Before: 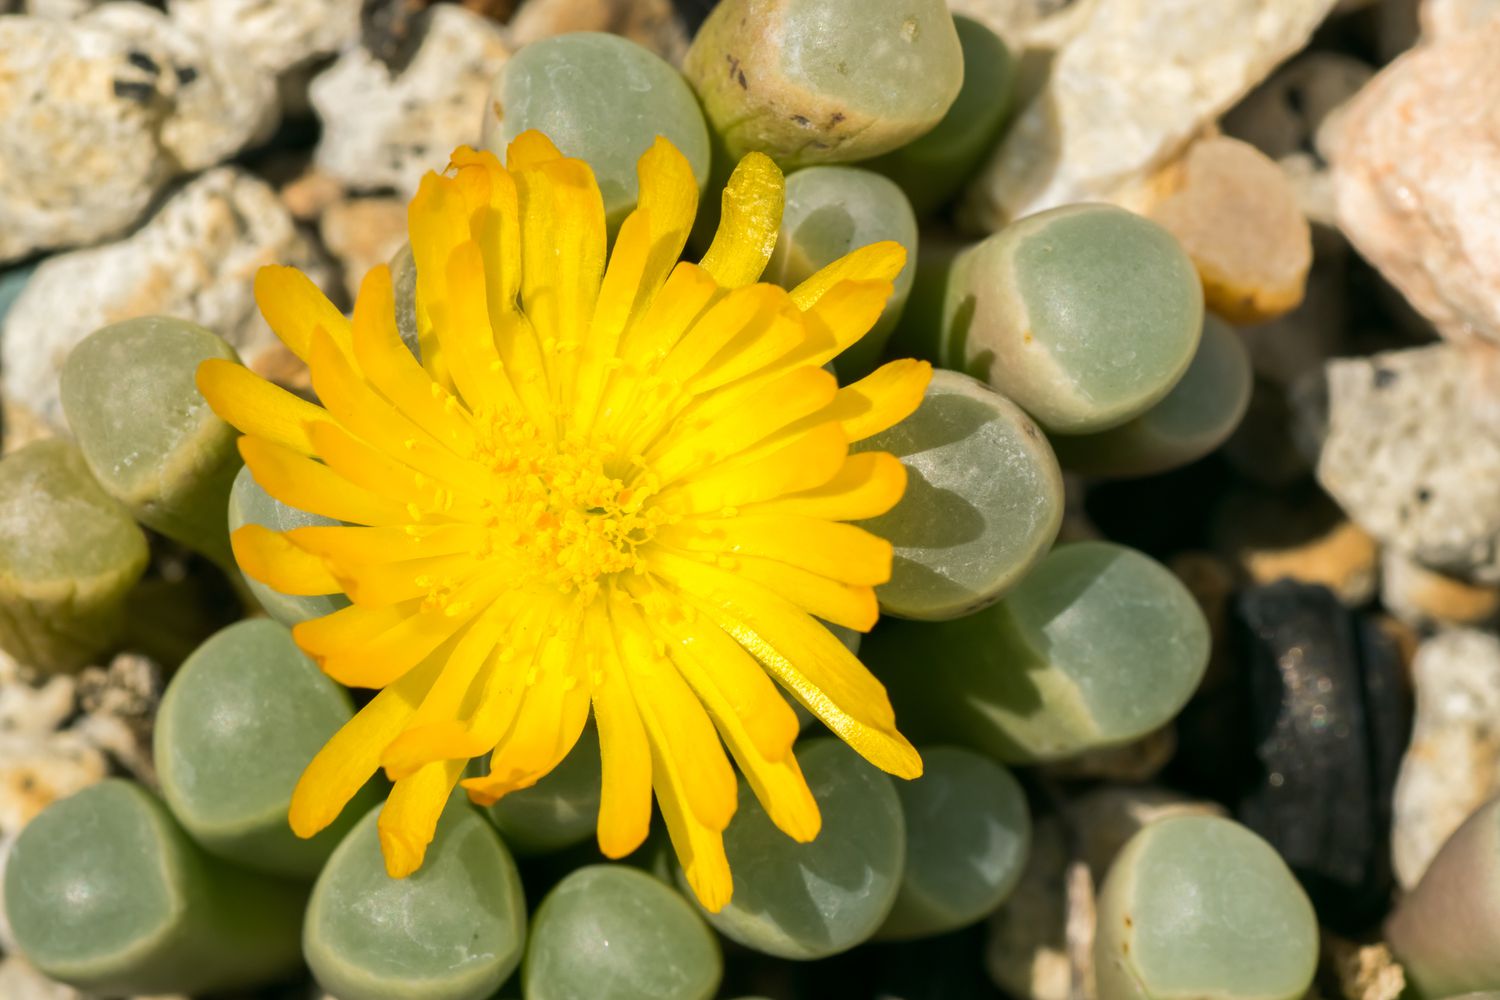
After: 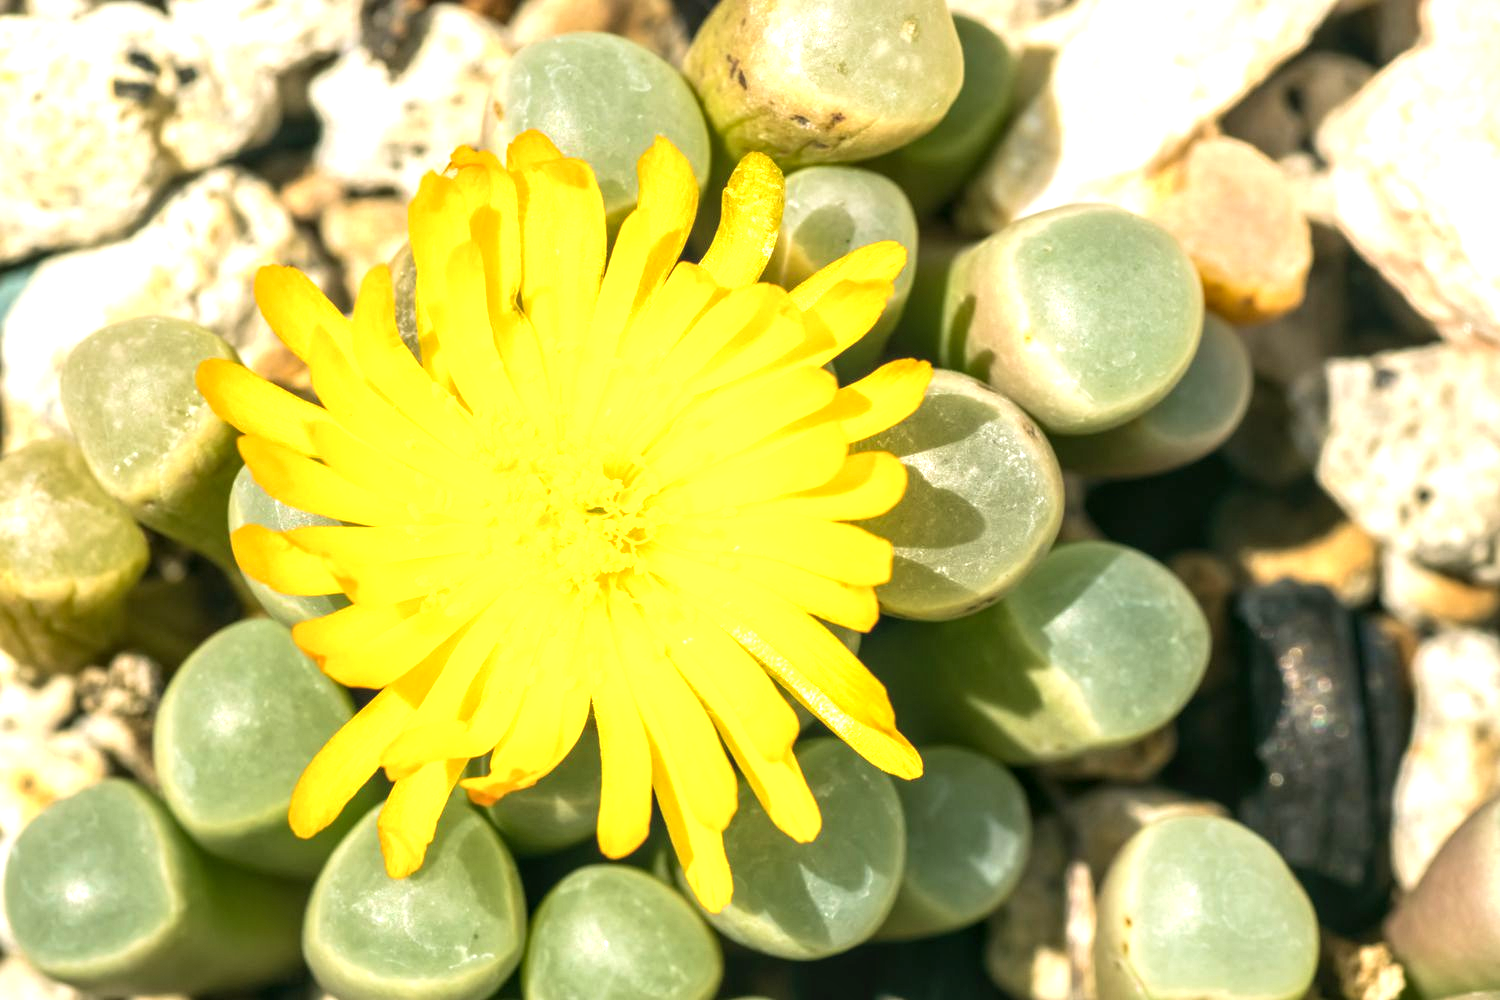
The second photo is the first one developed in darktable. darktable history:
exposure: black level correction 0, exposure 1.001 EV, compensate exposure bias true, compensate highlight preservation false
velvia: strength 14.93%
local contrast: detail 130%
